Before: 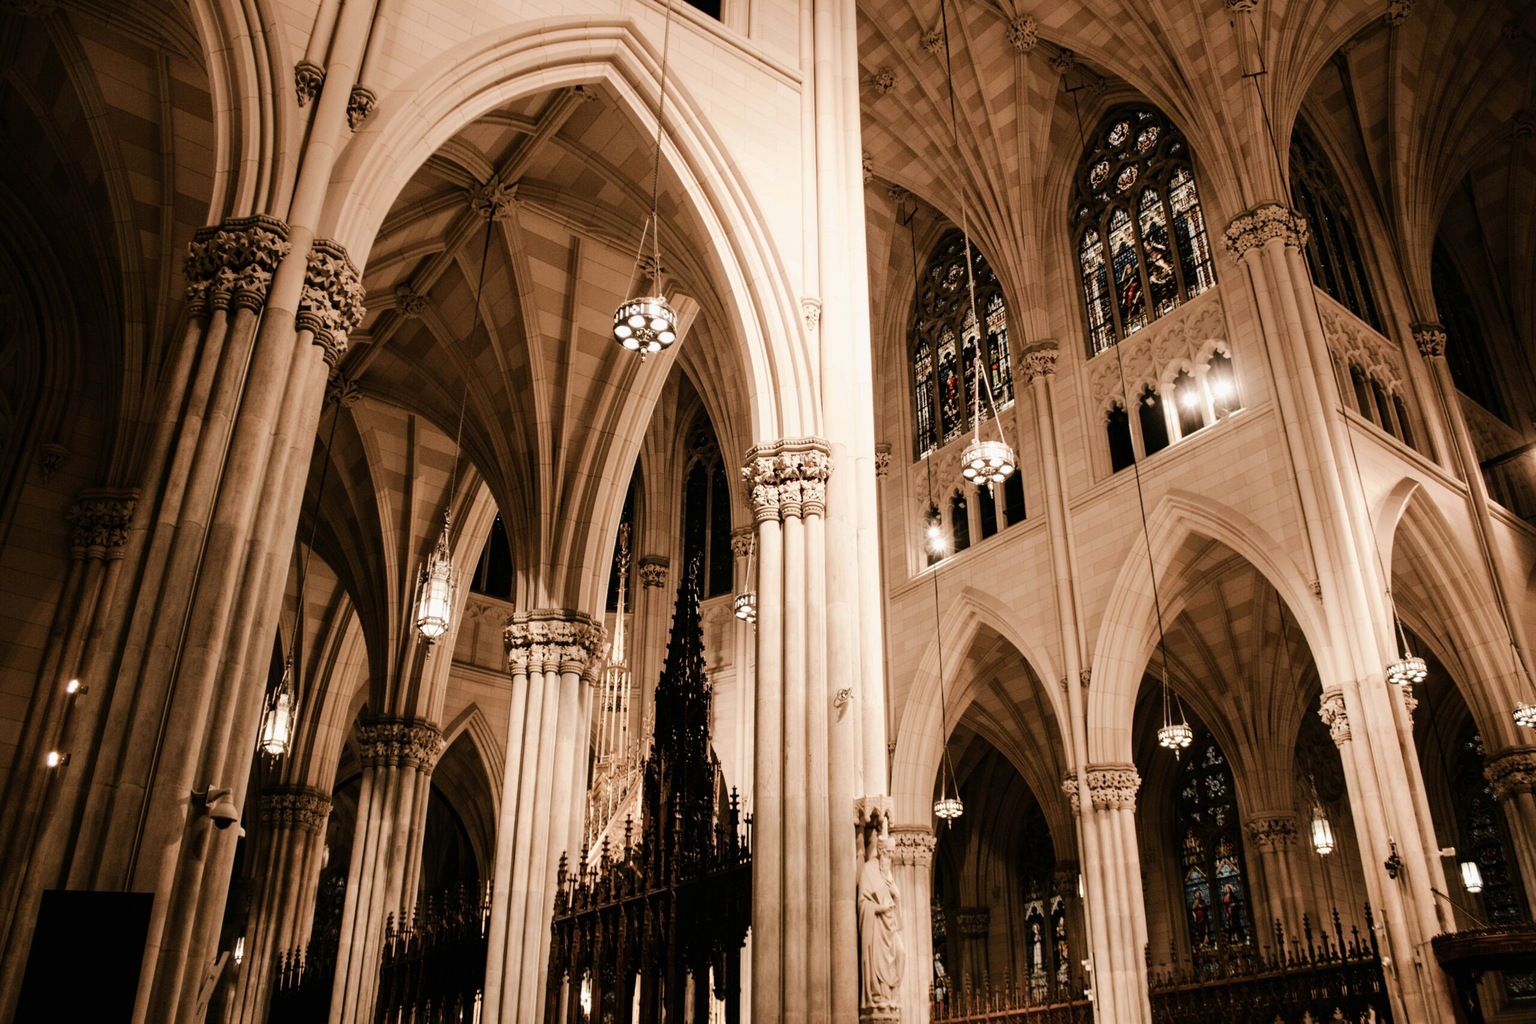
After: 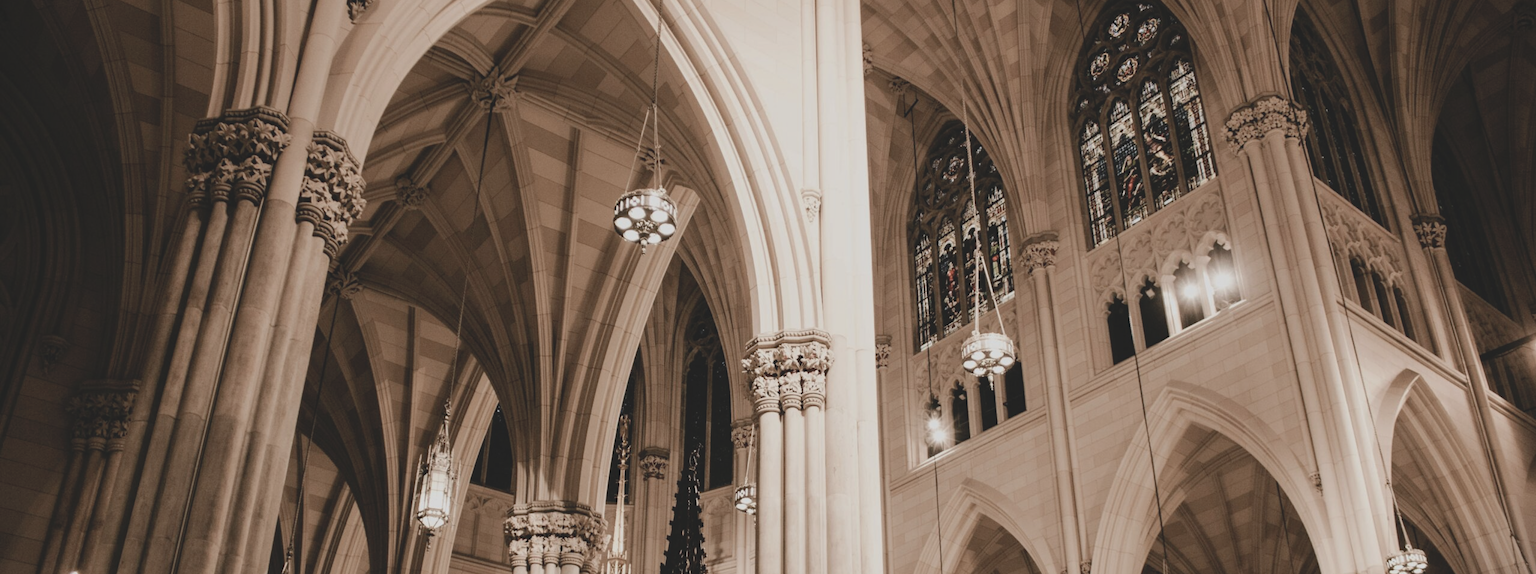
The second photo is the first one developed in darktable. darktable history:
vignetting: fall-off start 100%, brightness -0.282, width/height ratio 1.31
crop and rotate: top 10.605%, bottom 33.274%
rotate and perspective: crop left 0, crop top 0
contrast brightness saturation: contrast -0.26, saturation -0.43
